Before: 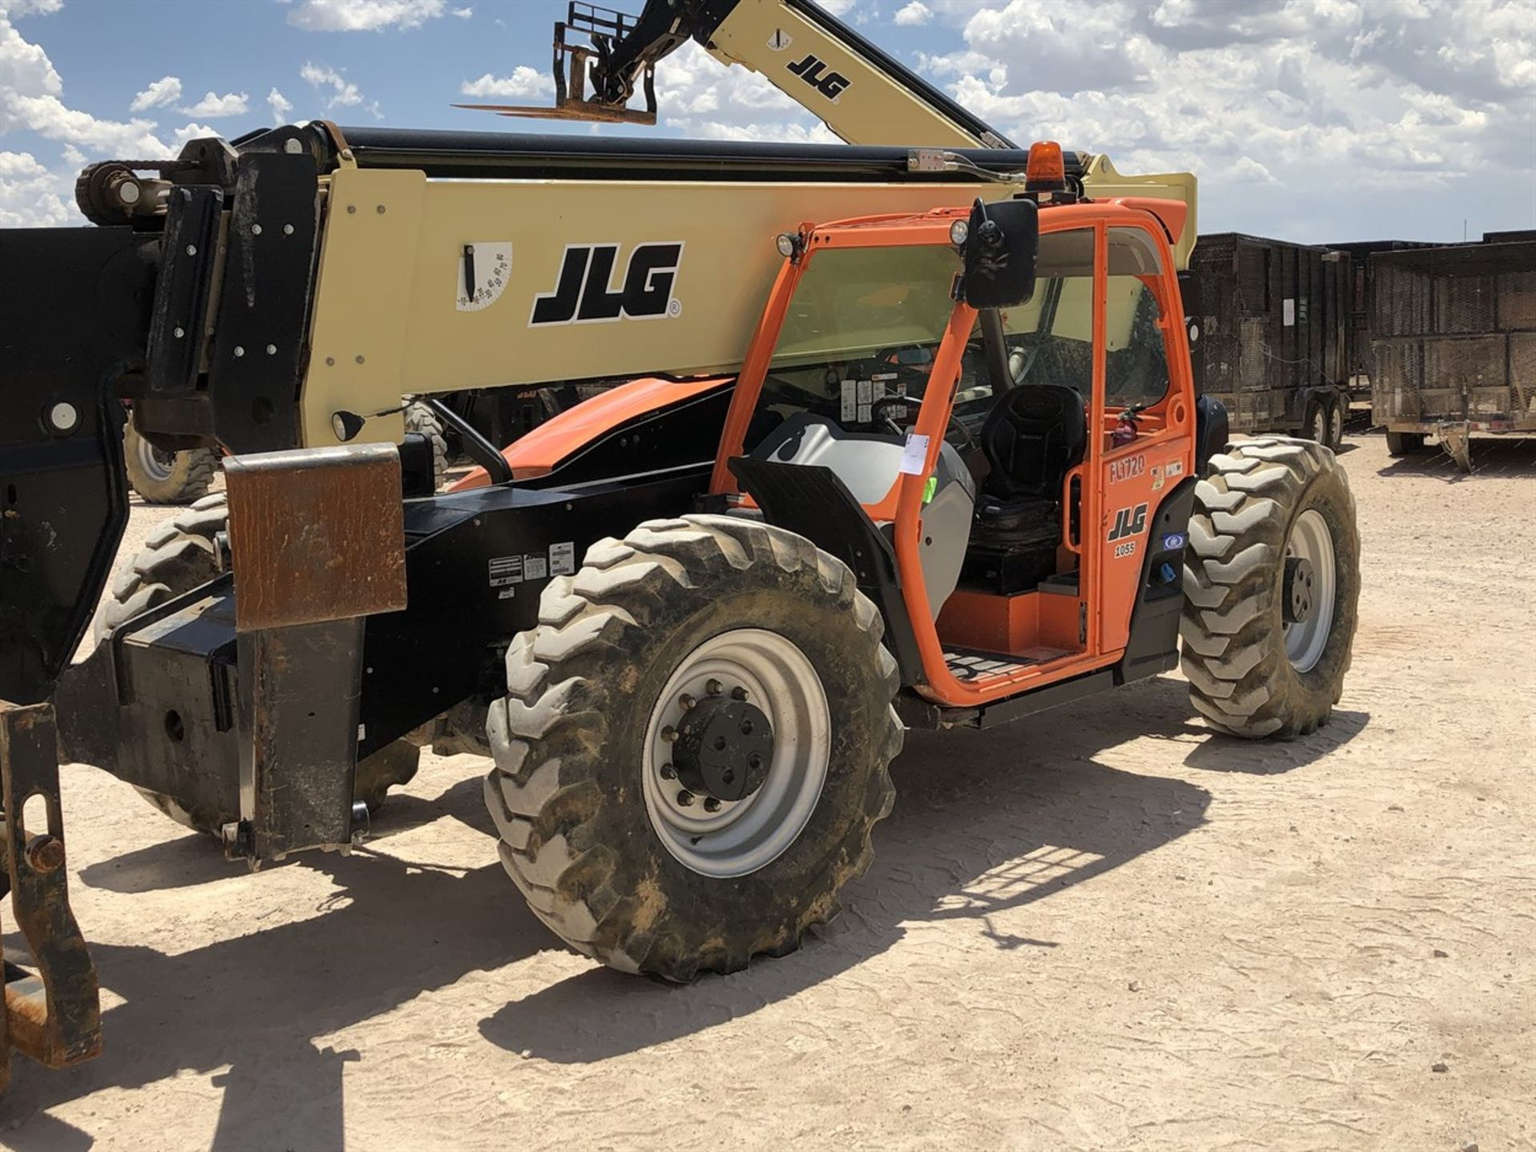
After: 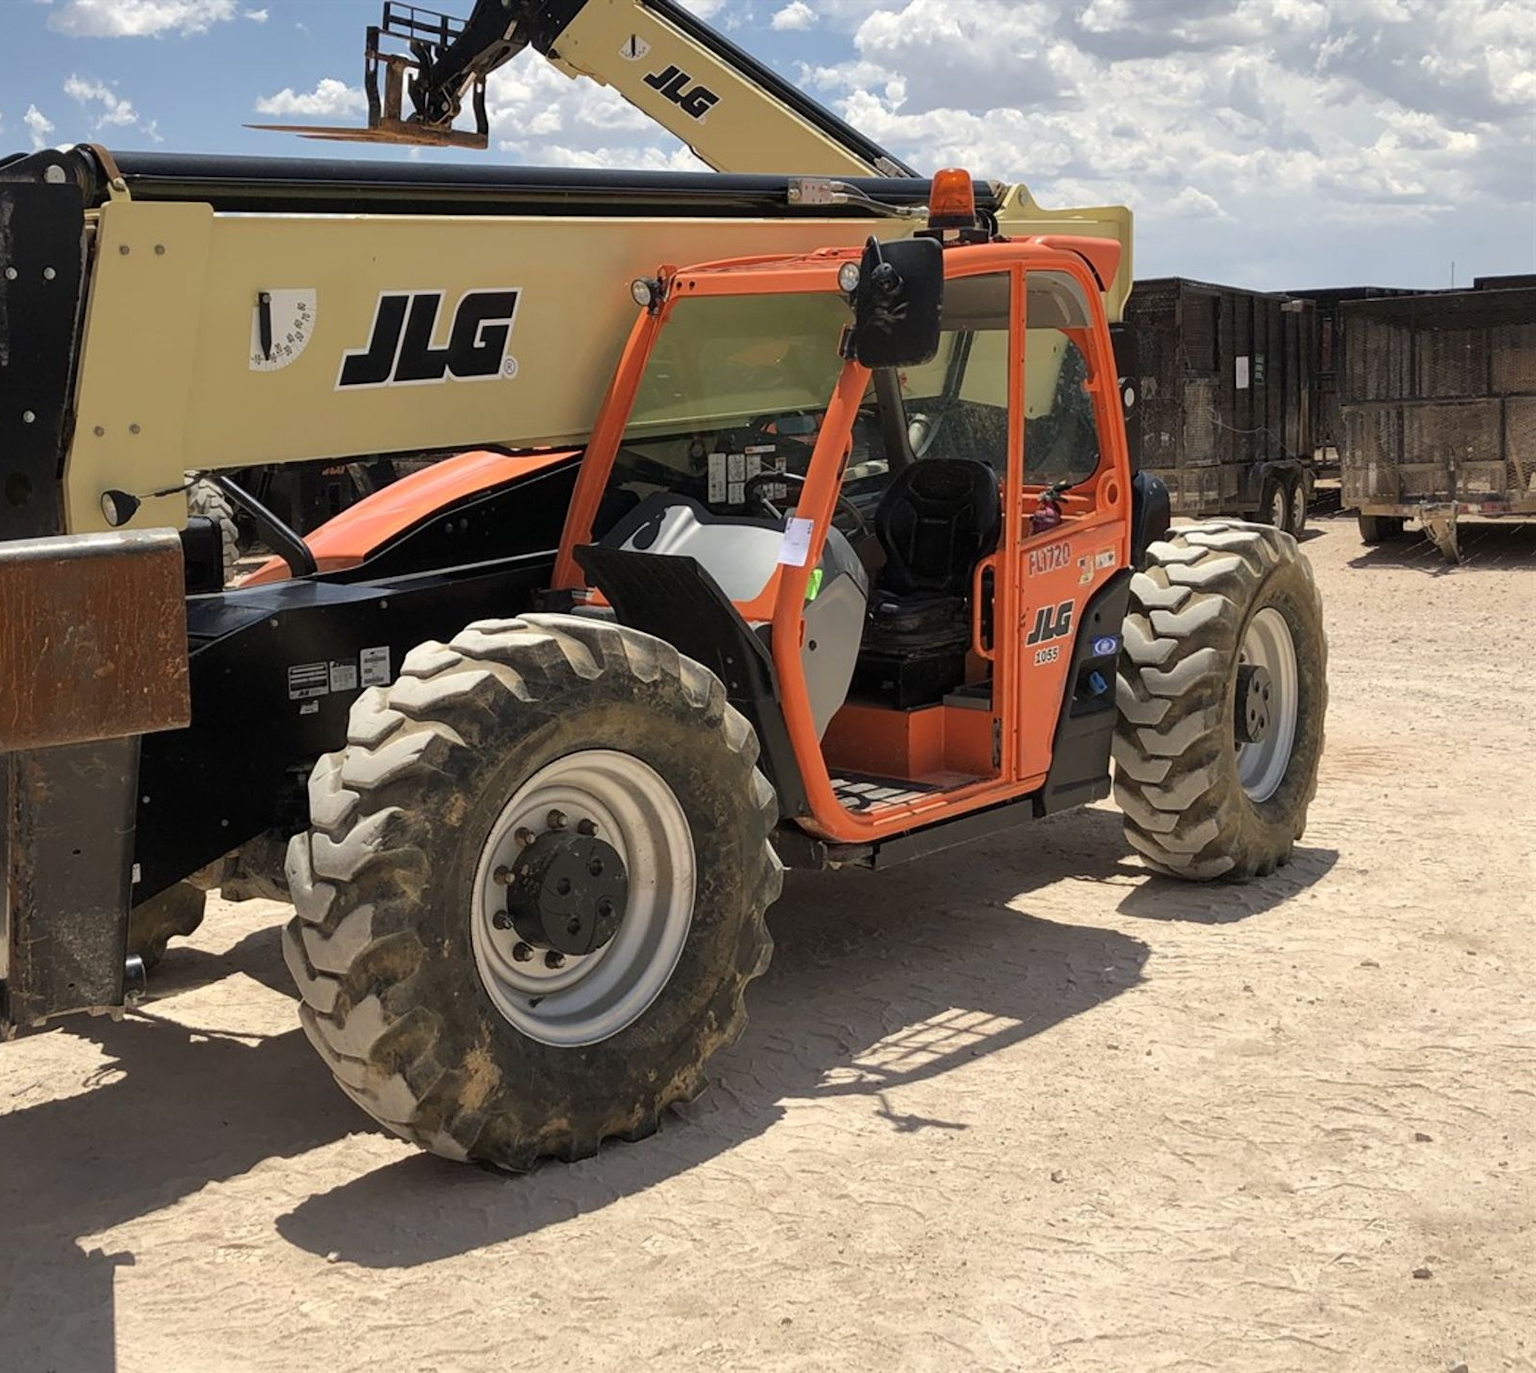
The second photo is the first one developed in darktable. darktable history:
levels: levels [0, 0.498, 0.996]
crop: left 16.145%
